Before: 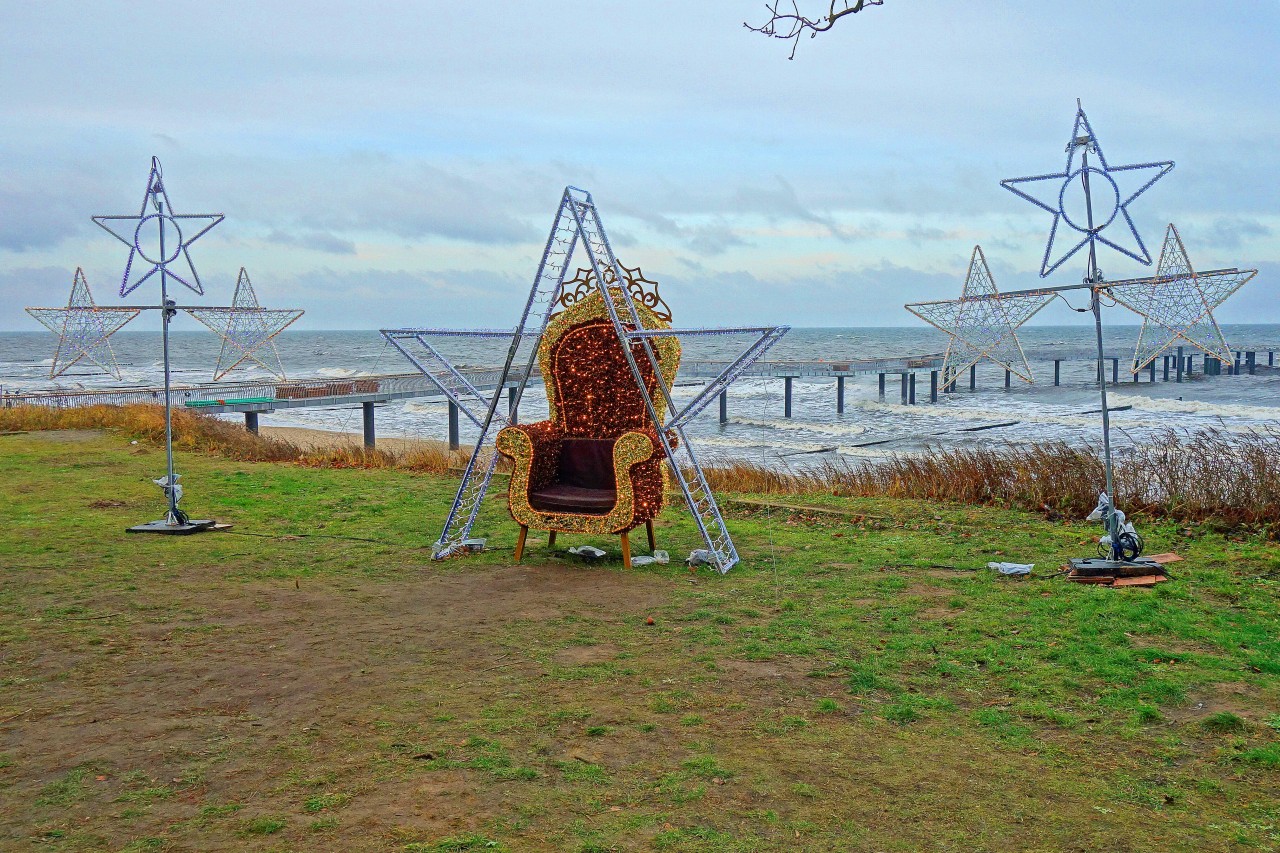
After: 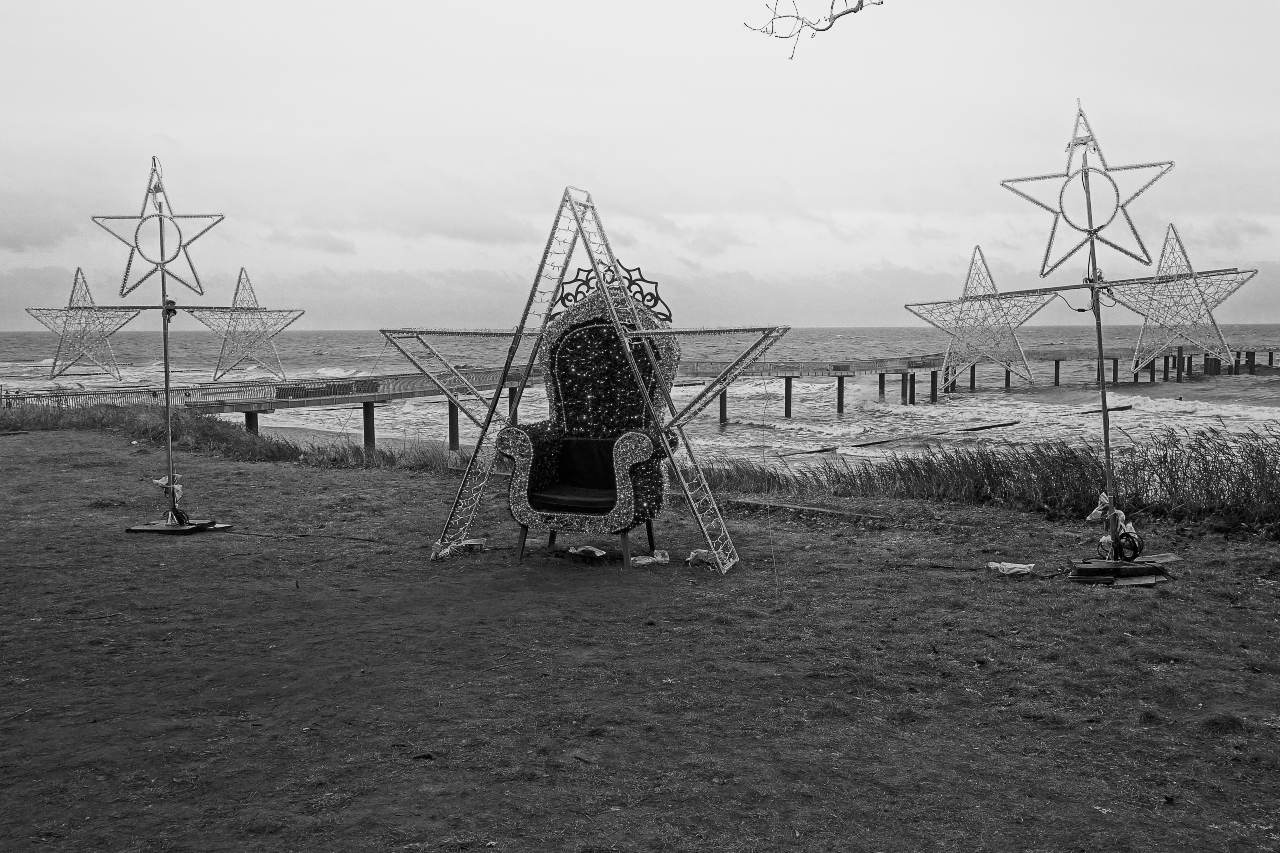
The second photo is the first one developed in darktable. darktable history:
shadows and highlights: shadows -54.3, highlights 86.09, soften with gaussian
monochrome: a 30.25, b 92.03
color balance rgb: perceptual saturation grading › highlights -31.88%, perceptual saturation grading › mid-tones 5.8%, perceptual saturation grading › shadows 18.12%, perceptual brilliance grading › highlights 3.62%, perceptual brilliance grading › mid-tones -18.12%, perceptual brilliance grading › shadows -41.3%
